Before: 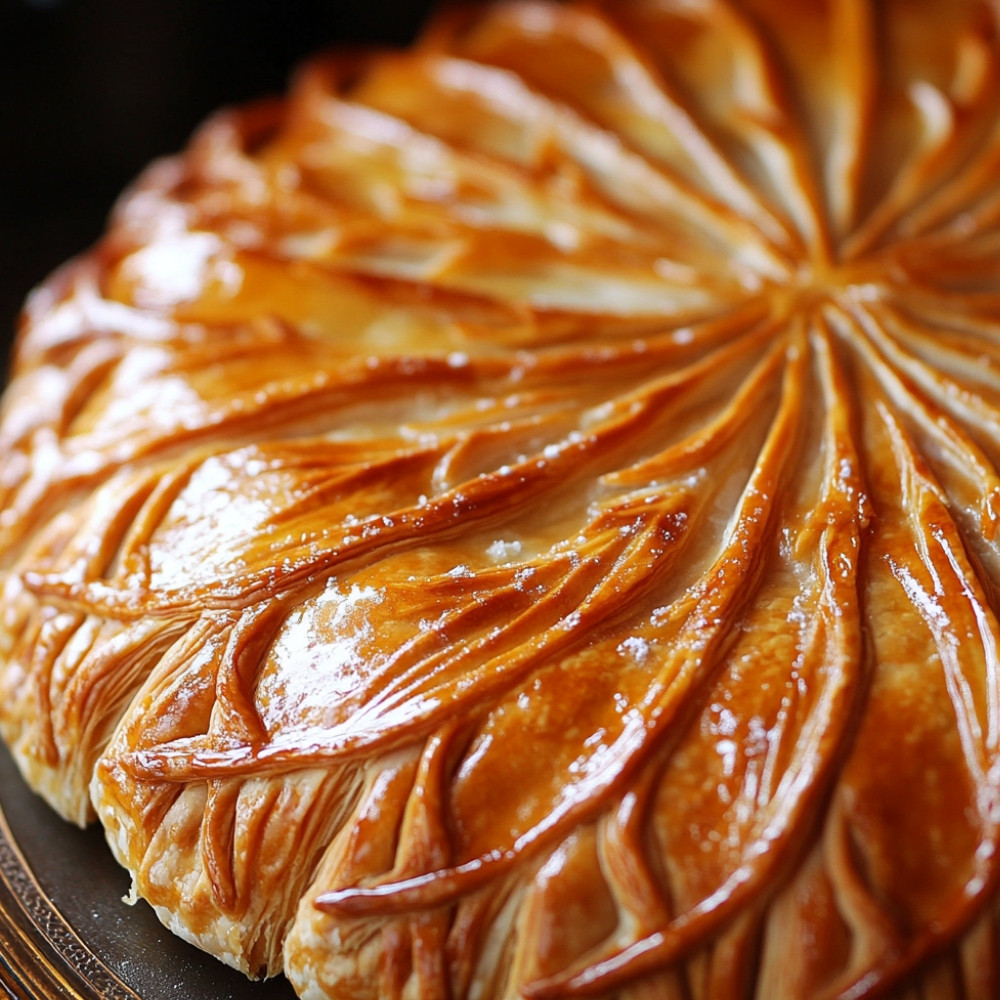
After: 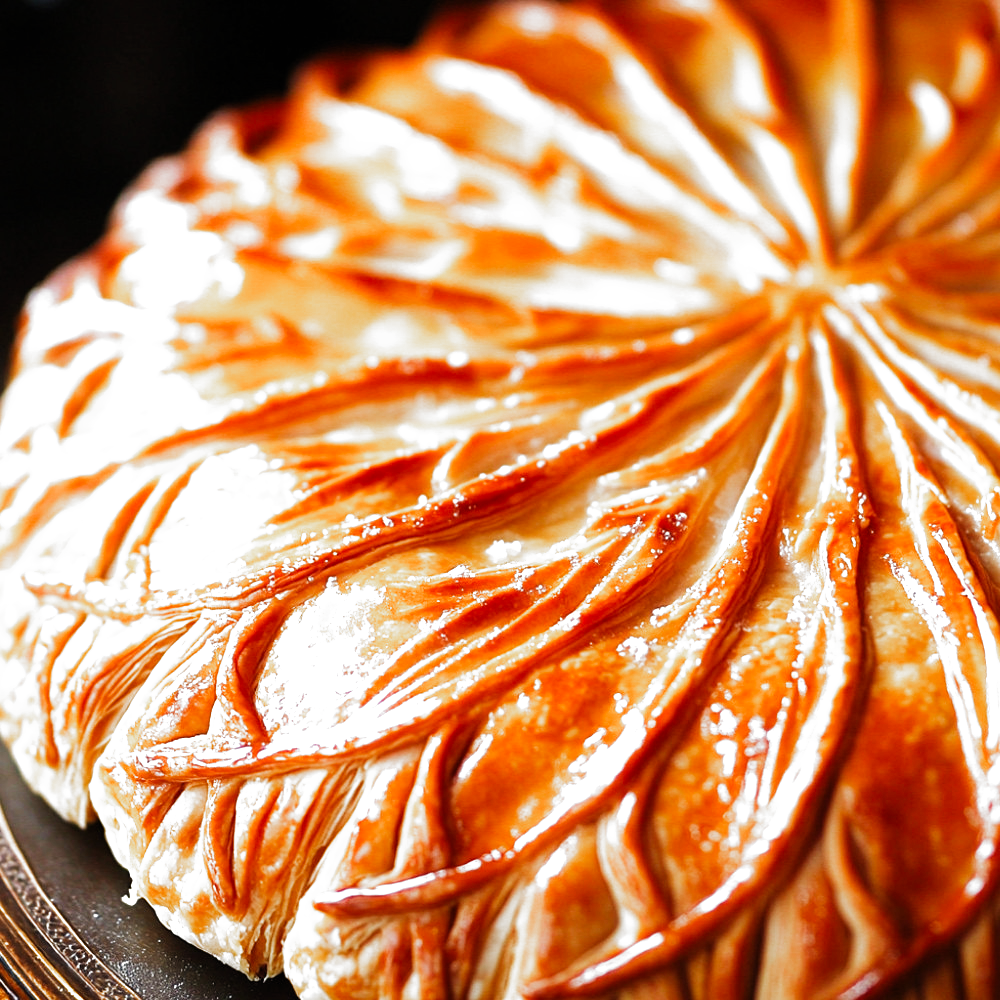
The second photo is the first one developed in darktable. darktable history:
exposure: exposure 1.056 EV, compensate highlight preservation false
filmic rgb: black relative exposure -7.99 EV, white relative exposure 2.33 EV, hardness 6.66, preserve chrominance no, color science v5 (2021), contrast in shadows safe, contrast in highlights safe
